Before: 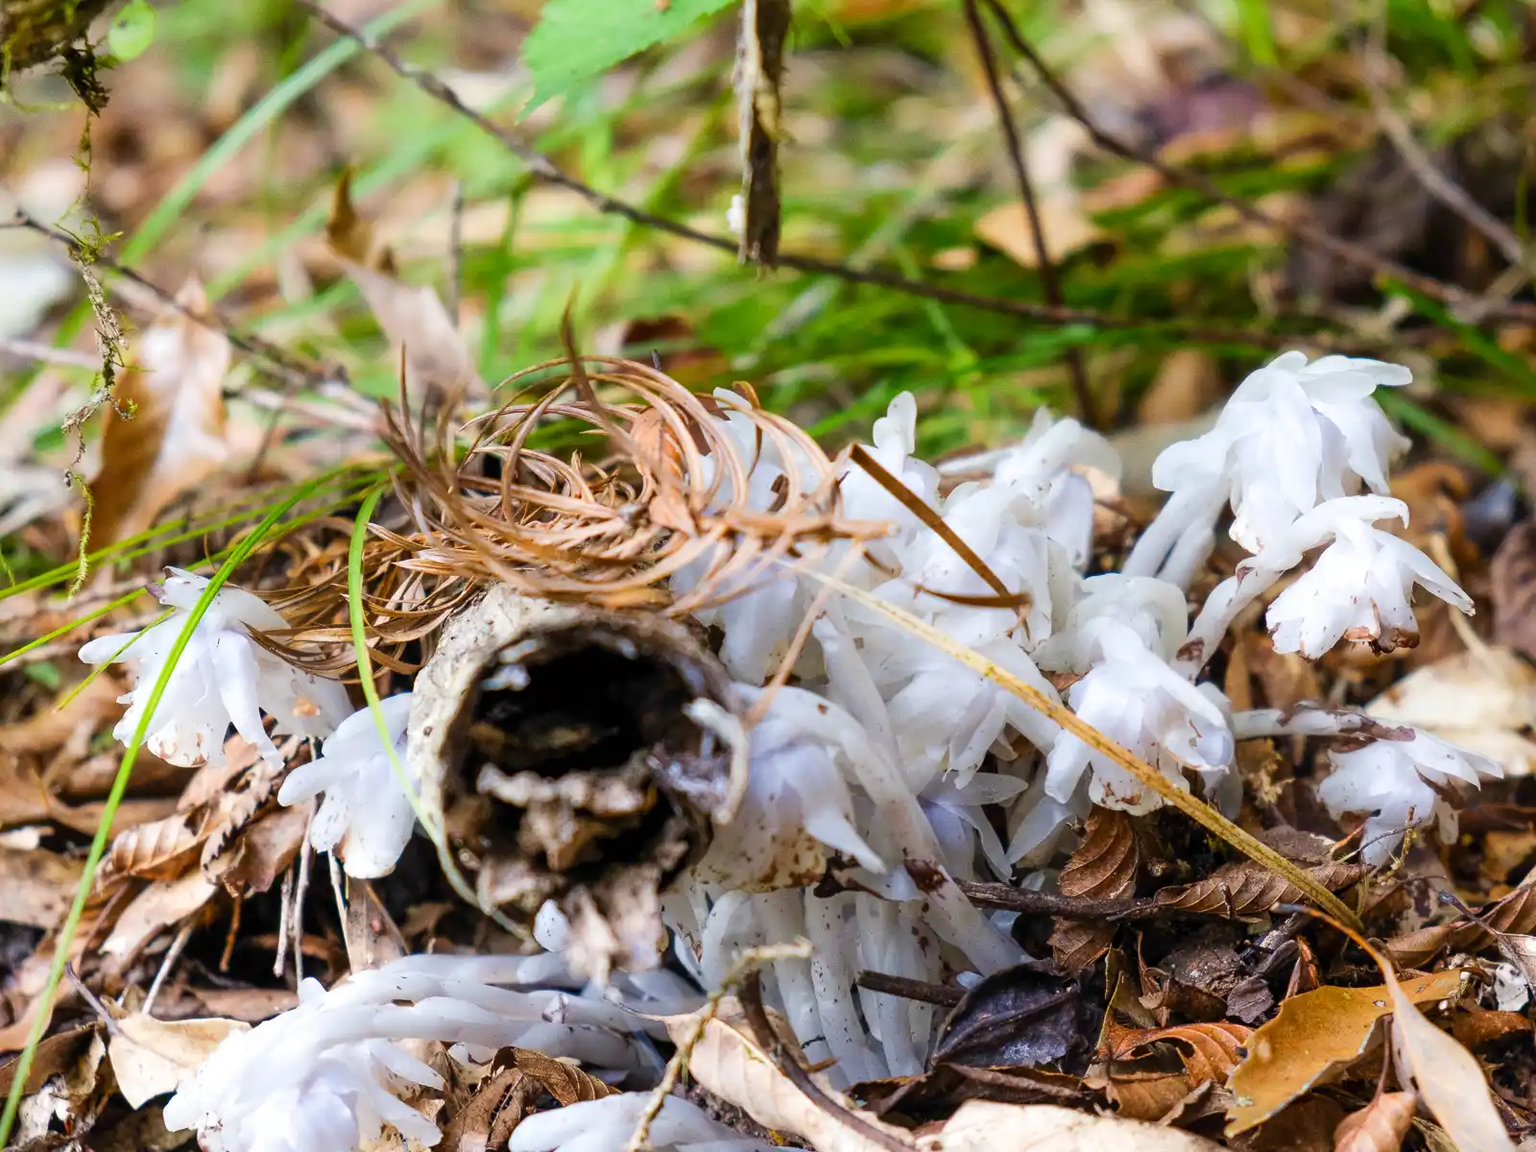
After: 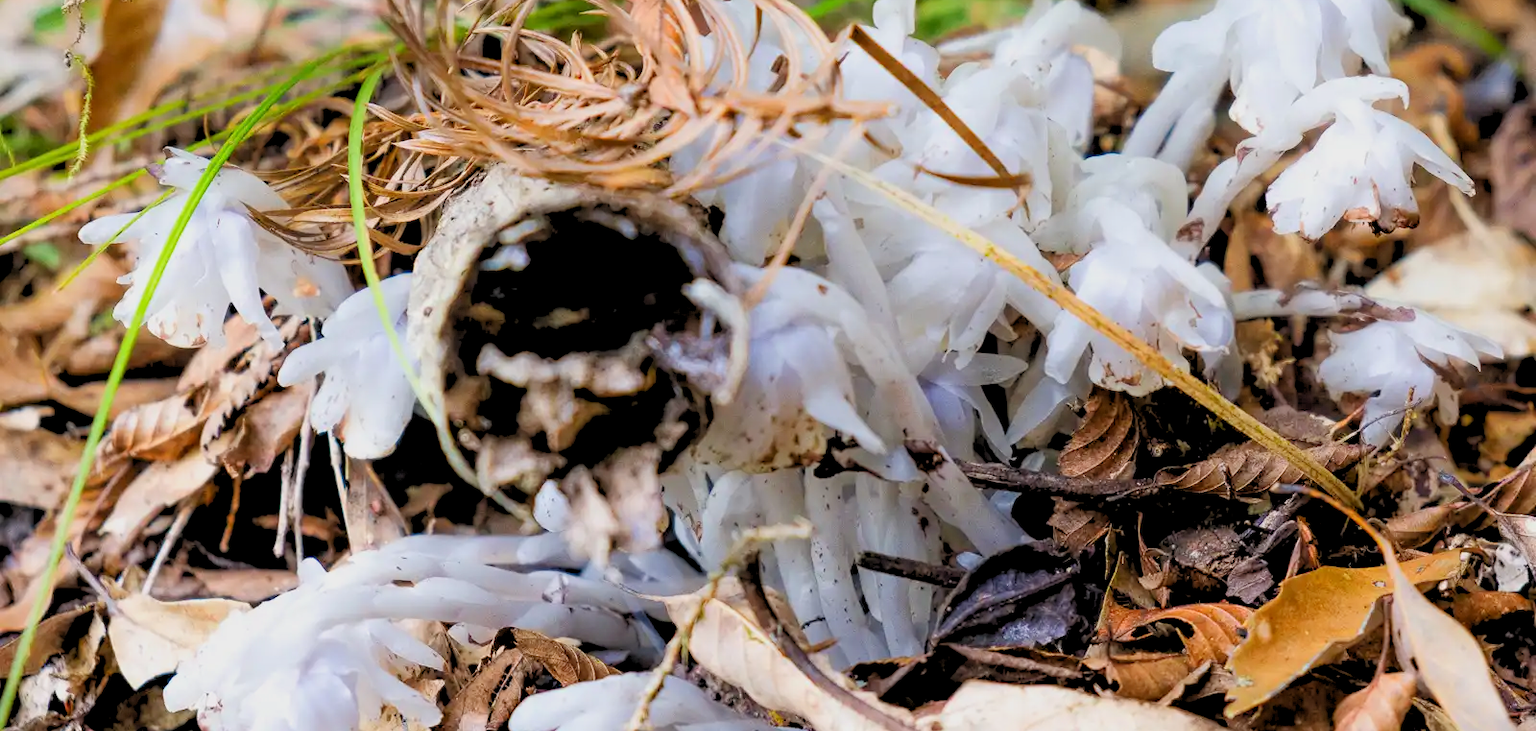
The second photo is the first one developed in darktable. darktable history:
crop and rotate: top 36.435%
rgb levels: preserve colors sum RGB, levels [[0.038, 0.433, 0.934], [0, 0.5, 1], [0, 0.5, 1]]
